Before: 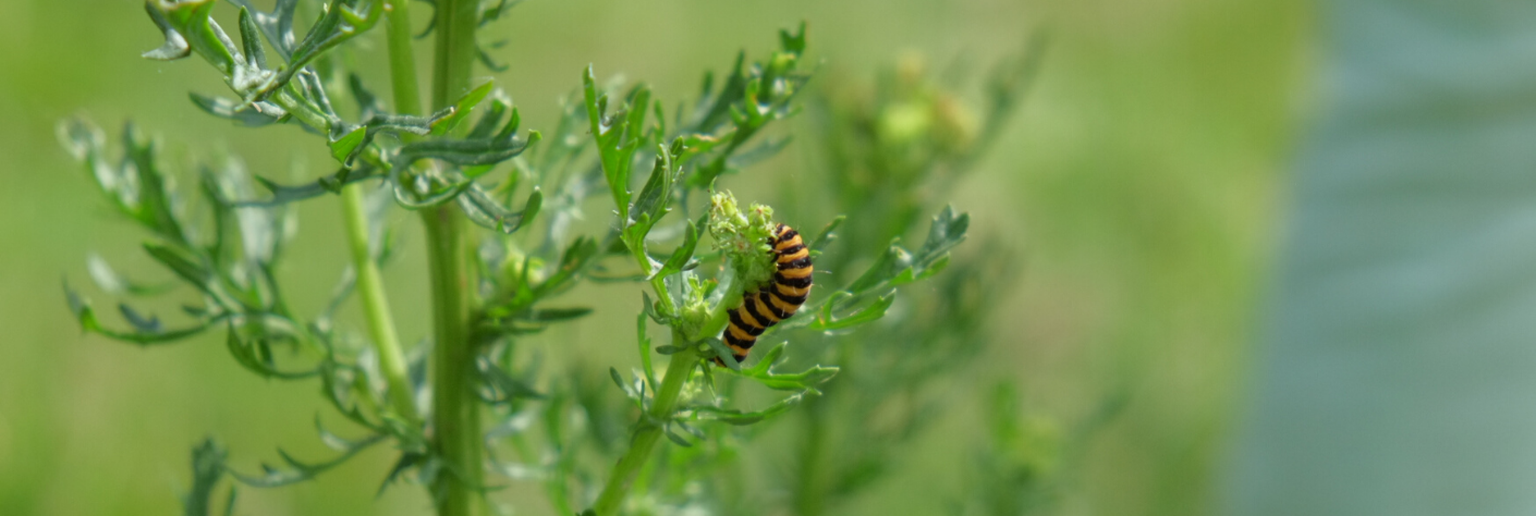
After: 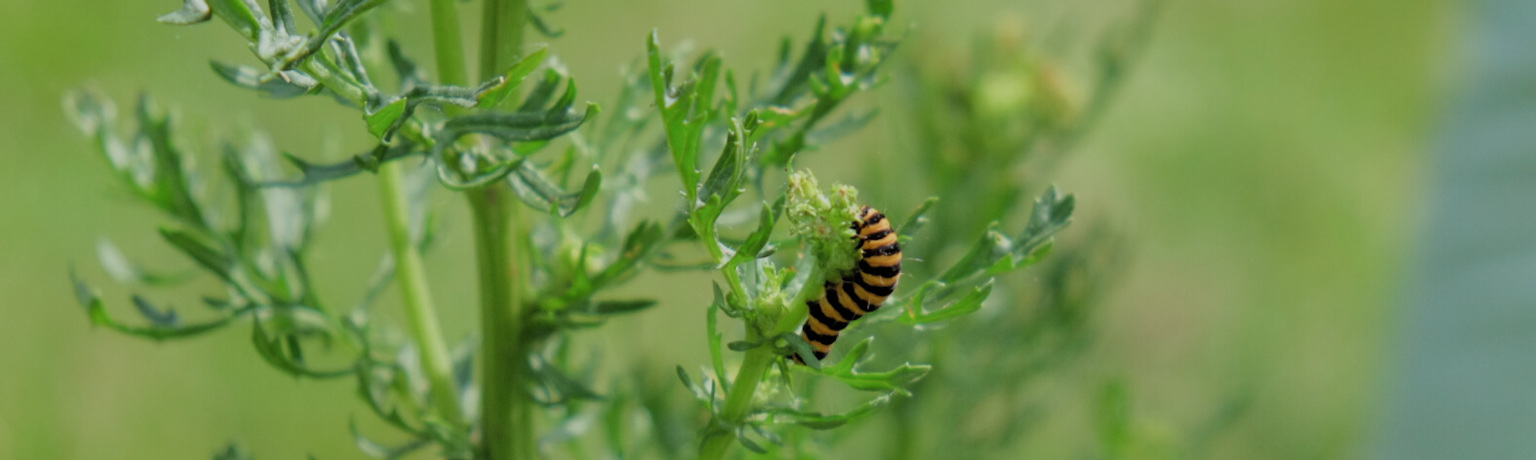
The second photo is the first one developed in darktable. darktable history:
filmic rgb: black relative exposure -7.15 EV, white relative exposure 5.38 EV, hardness 3.03, add noise in highlights 0.001, color science v3 (2019), use custom middle-gray values true, contrast in highlights soft
crop: top 7.461%, right 9.815%, bottom 12.032%
